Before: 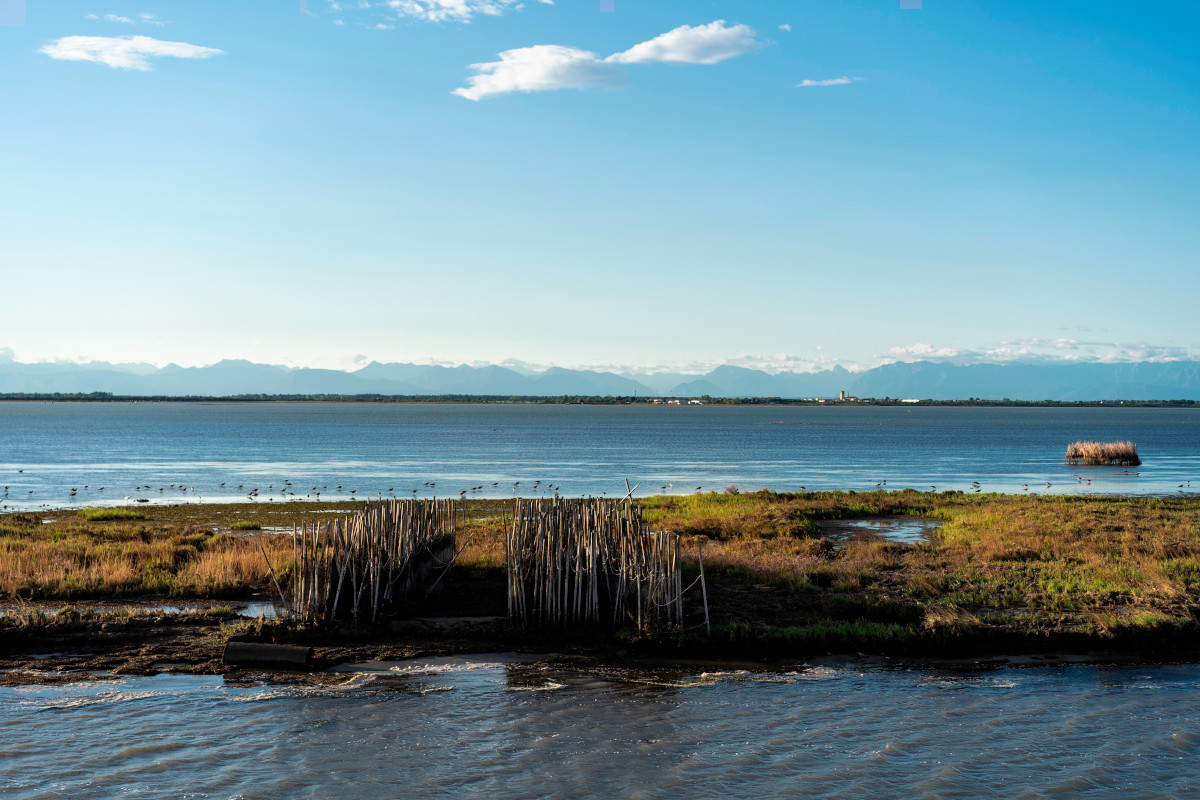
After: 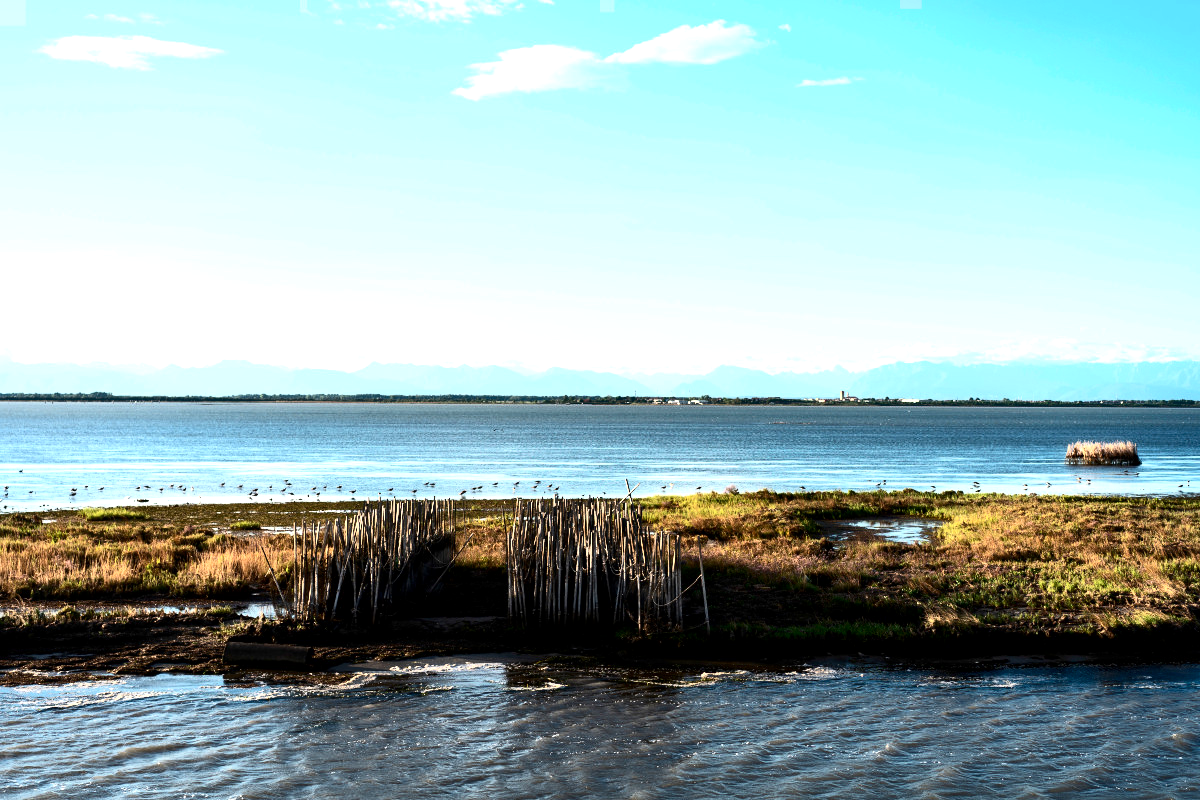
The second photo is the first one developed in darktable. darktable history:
tone equalizer: -8 EV -0.391 EV, -7 EV -0.416 EV, -6 EV -0.34 EV, -5 EV -0.256 EV, -3 EV 0.2 EV, -2 EV 0.355 EV, -1 EV 0.401 EV, +0 EV 0.434 EV, smoothing diameter 24.85%, edges refinement/feathering 8.94, preserve details guided filter
color zones: curves: ch1 [(0.25, 0.5) (0.747, 0.71)]
levels: levels [0, 0.476, 0.951]
local contrast: mode bilateral grid, contrast 19, coarseness 50, detail 120%, midtone range 0.2
contrast brightness saturation: contrast 0.391, brightness 0.109
